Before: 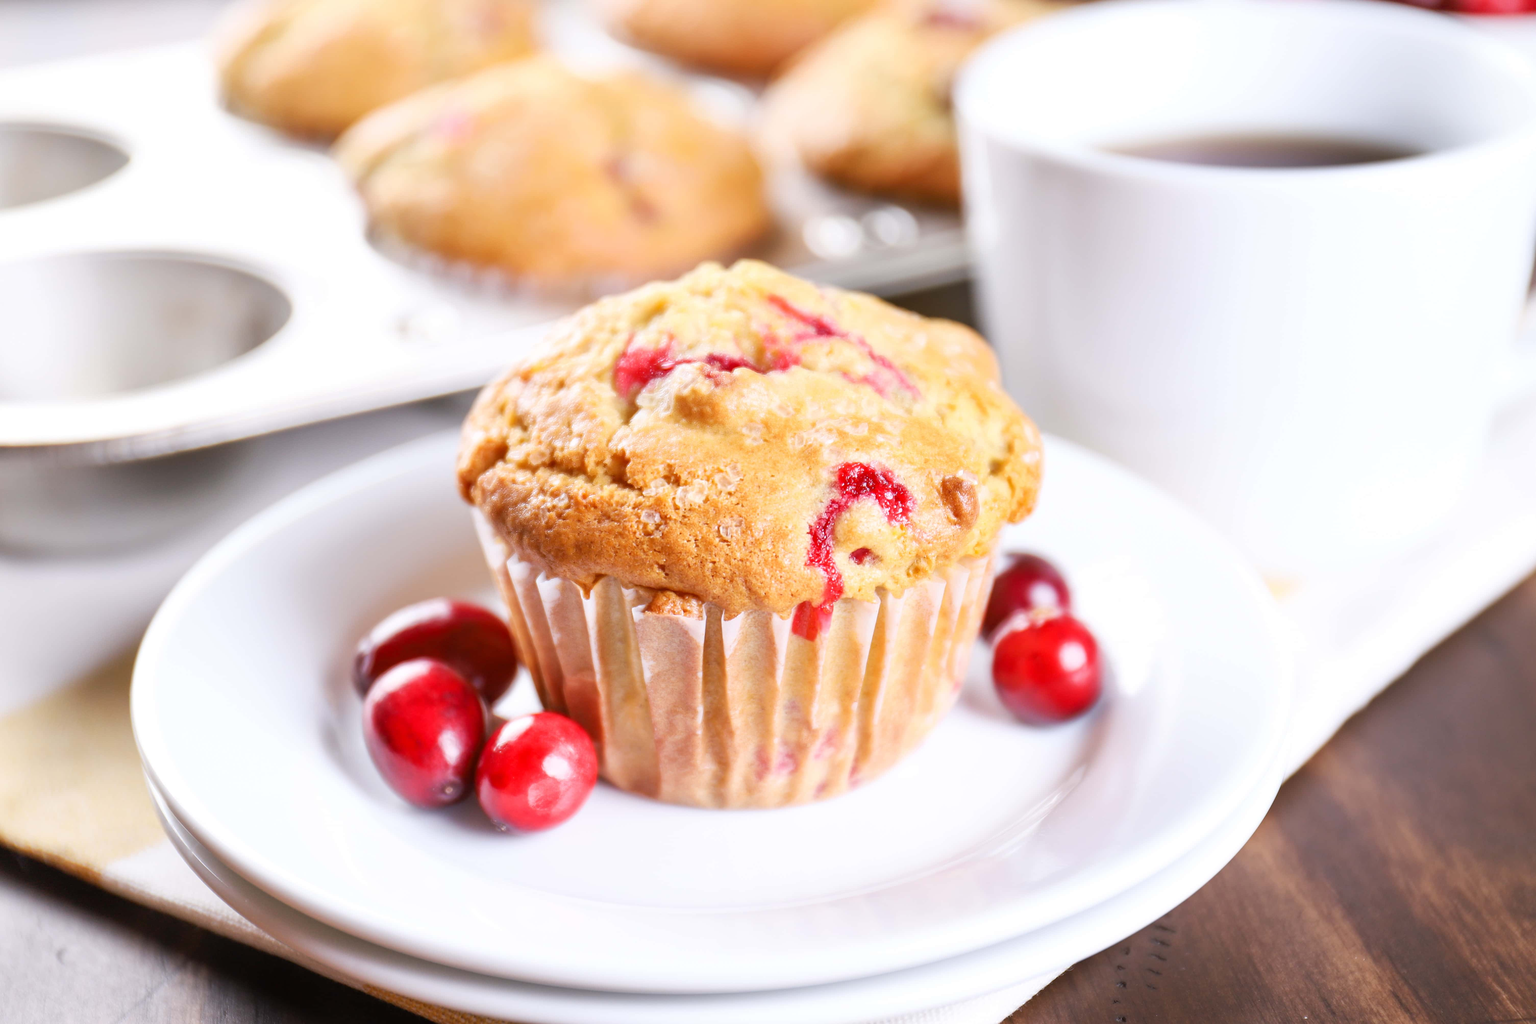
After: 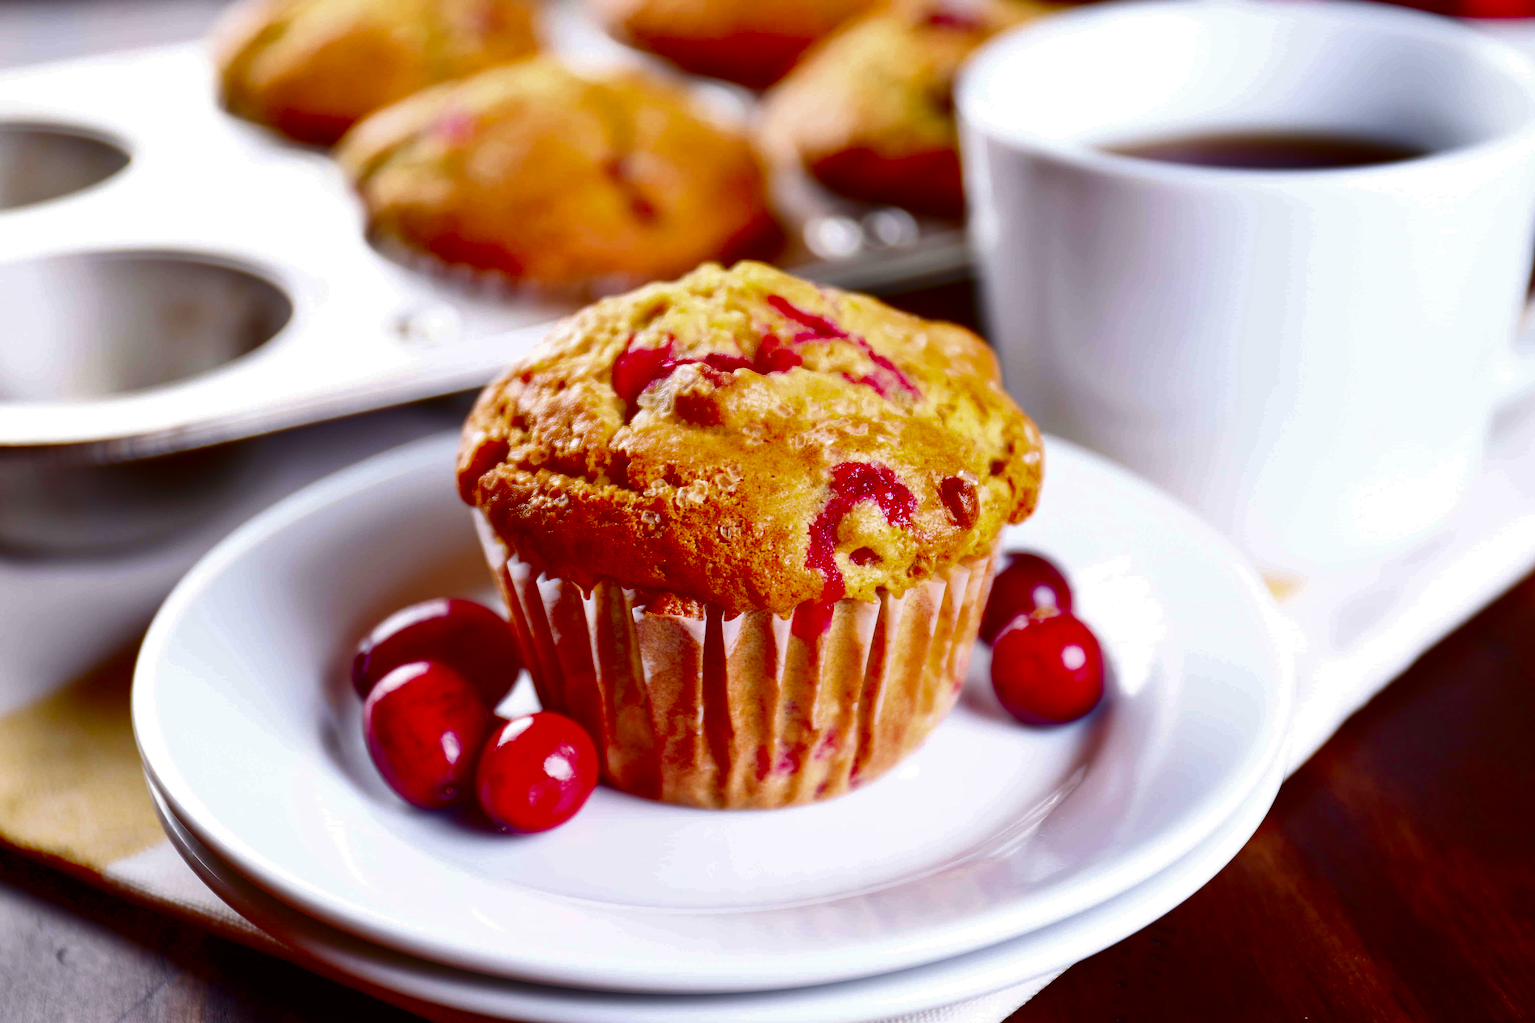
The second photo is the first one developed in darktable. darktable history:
contrast brightness saturation: brightness -1, saturation 1
exposure: black level correction 0.001, compensate highlight preservation false
